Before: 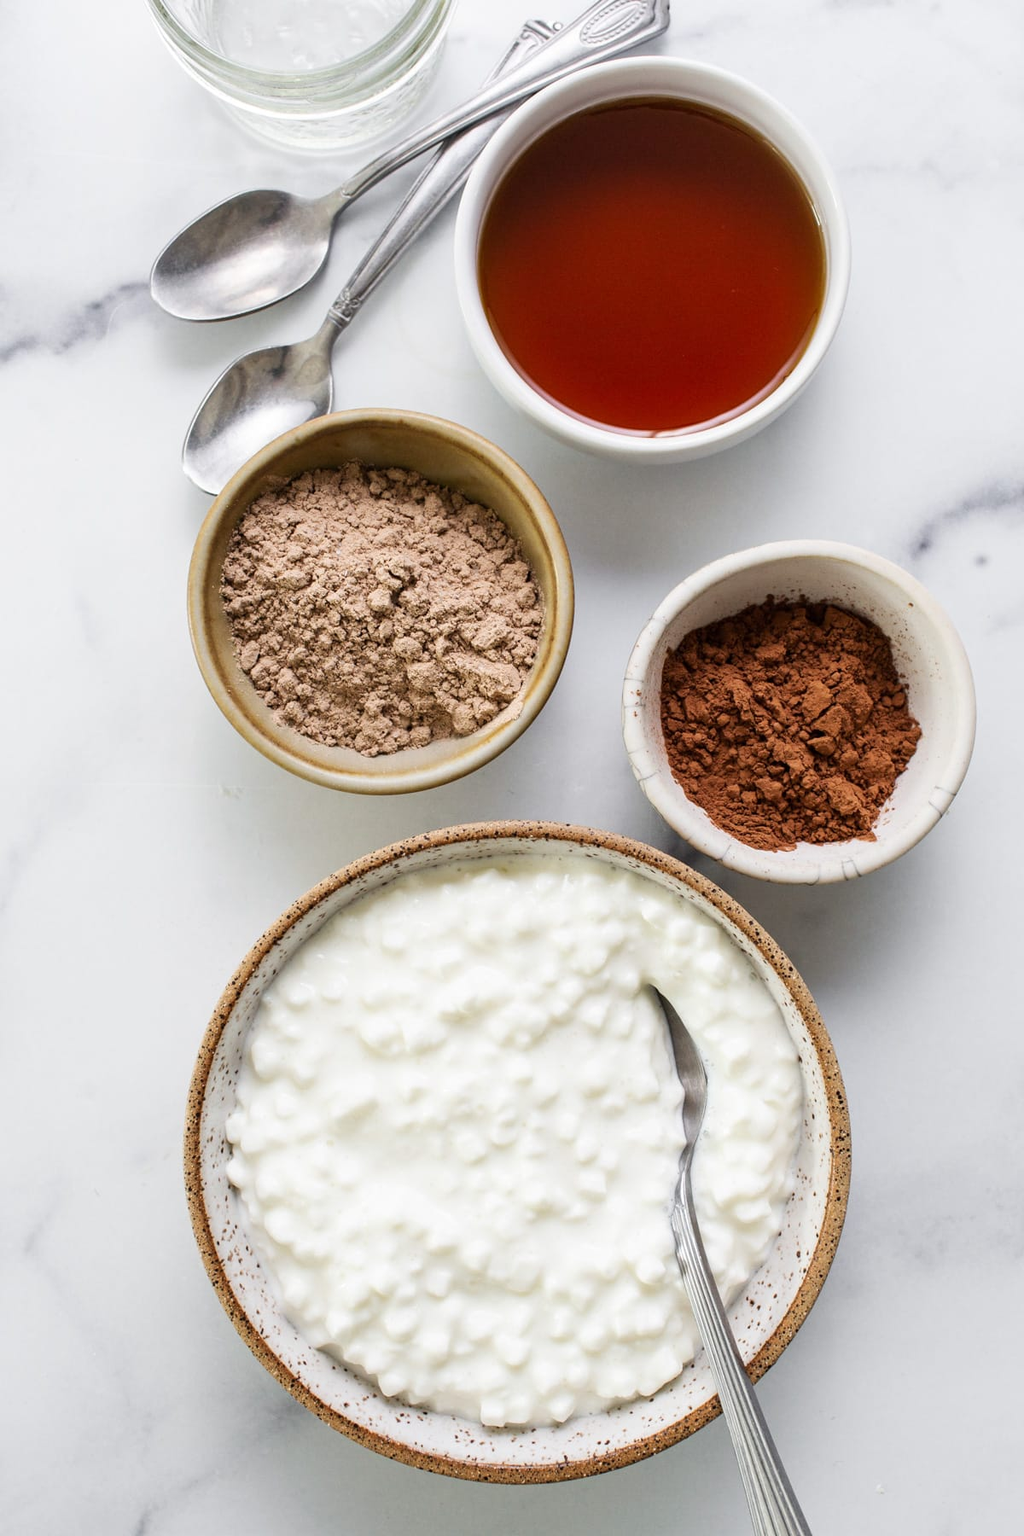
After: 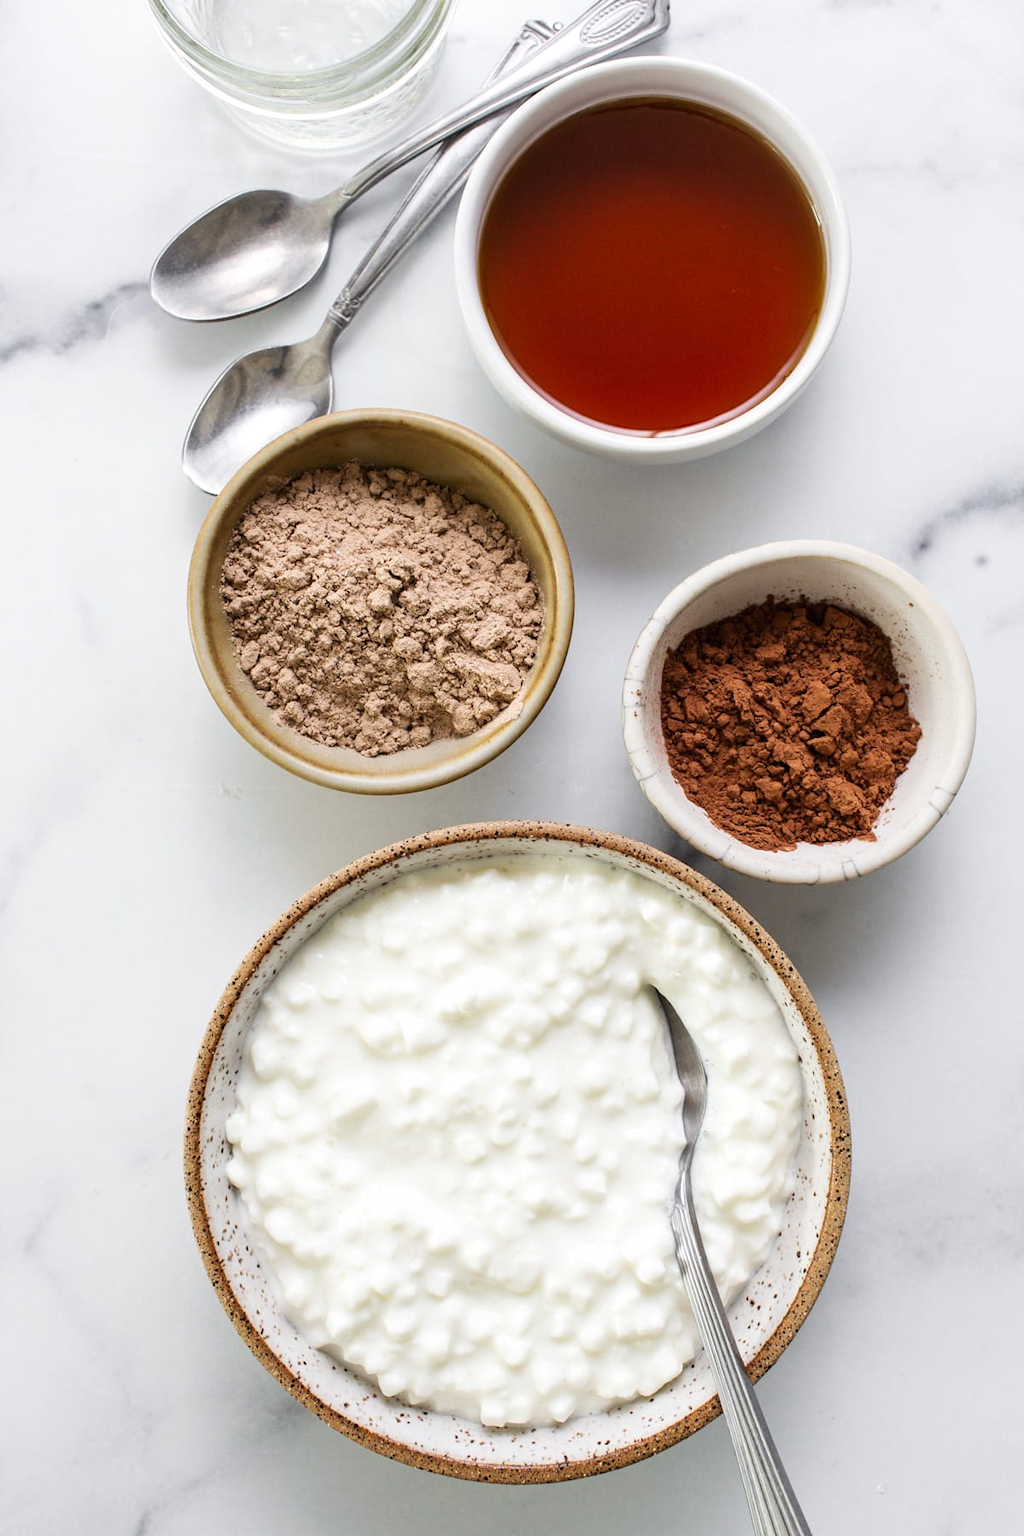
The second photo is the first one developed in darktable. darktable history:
exposure: exposure 0.073 EV, compensate highlight preservation false
